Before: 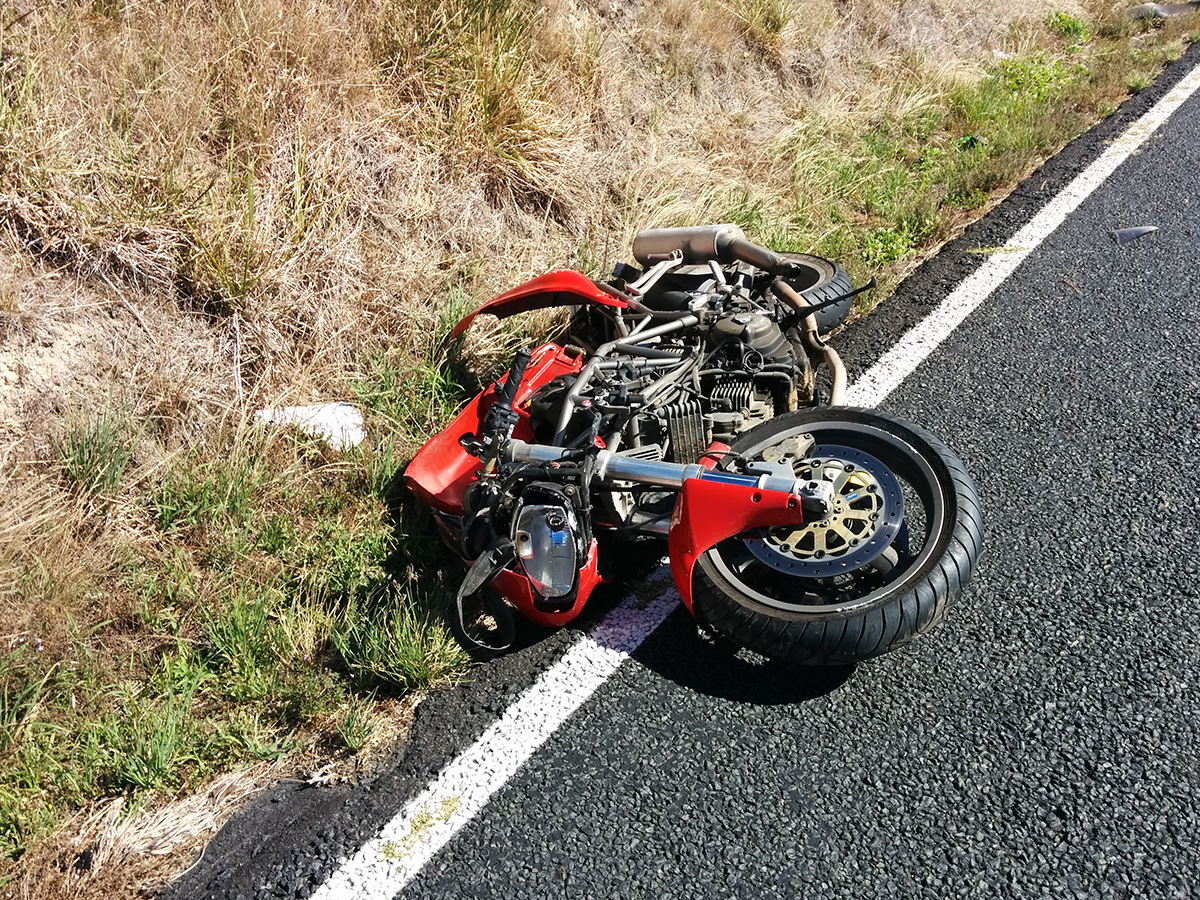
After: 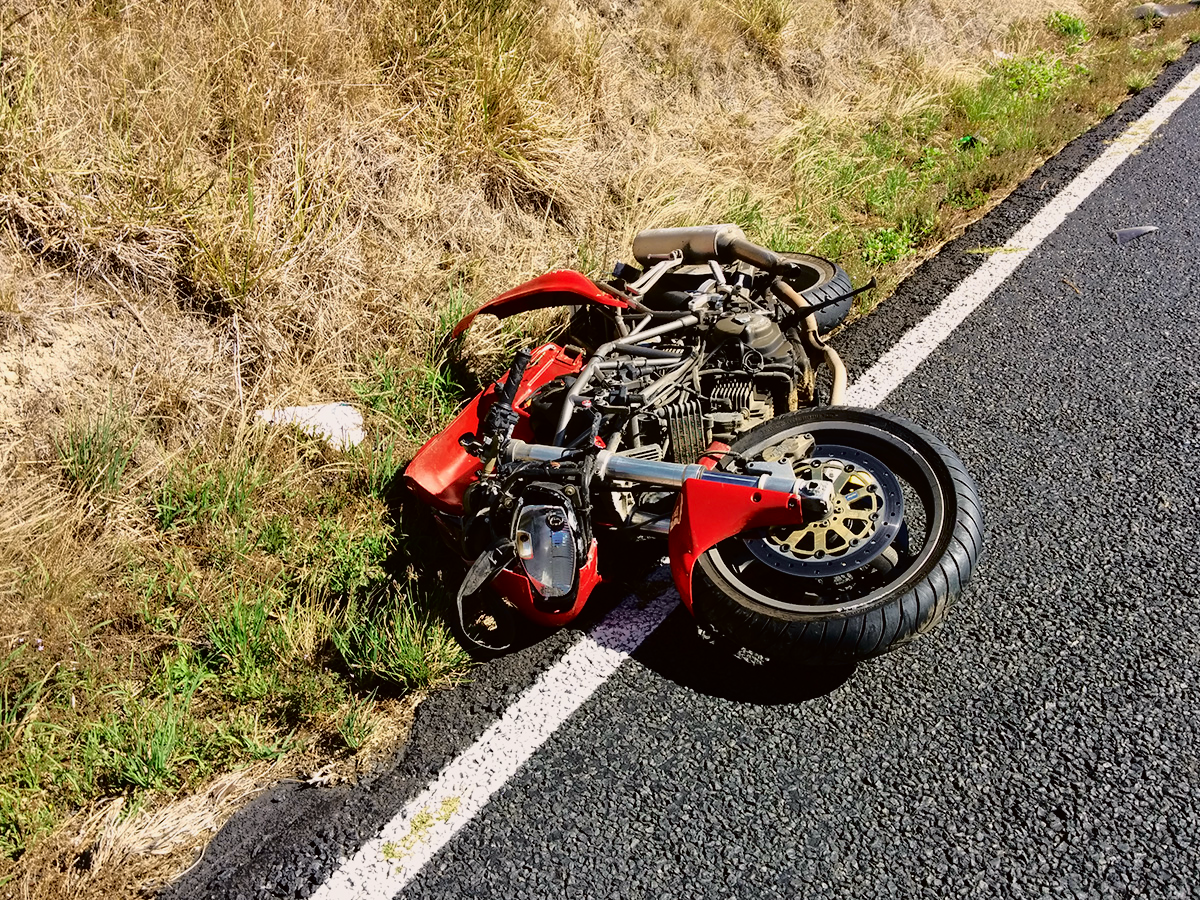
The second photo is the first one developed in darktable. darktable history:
tone curve: curves: ch0 [(0, 0.015) (0.091, 0.055) (0.184, 0.159) (0.304, 0.382) (0.492, 0.579) (0.628, 0.755) (0.832, 0.932) (0.984, 0.963)]; ch1 [(0, 0) (0.34, 0.235) (0.493, 0.5) (0.554, 0.56) (0.764, 0.815) (1, 1)]; ch2 [(0, 0) (0.44, 0.458) (0.476, 0.477) (0.542, 0.586) (0.674, 0.724) (1, 1)], color space Lab, independent channels, preserve colors none
exposure: black level correction 0, exposure 1.3 EV, compensate exposure bias true, compensate highlight preservation false
local contrast: highlights 100%, shadows 100%, detail 120%, midtone range 0.2
tone equalizer: -8 EV -2 EV, -7 EV -2 EV, -6 EV -2 EV, -5 EV -2 EV, -4 EV -2 EV, -3 EV -2 EV, -2 EV -2 EV, -1 EV -1.63 EV, +0 EV -2 EV
